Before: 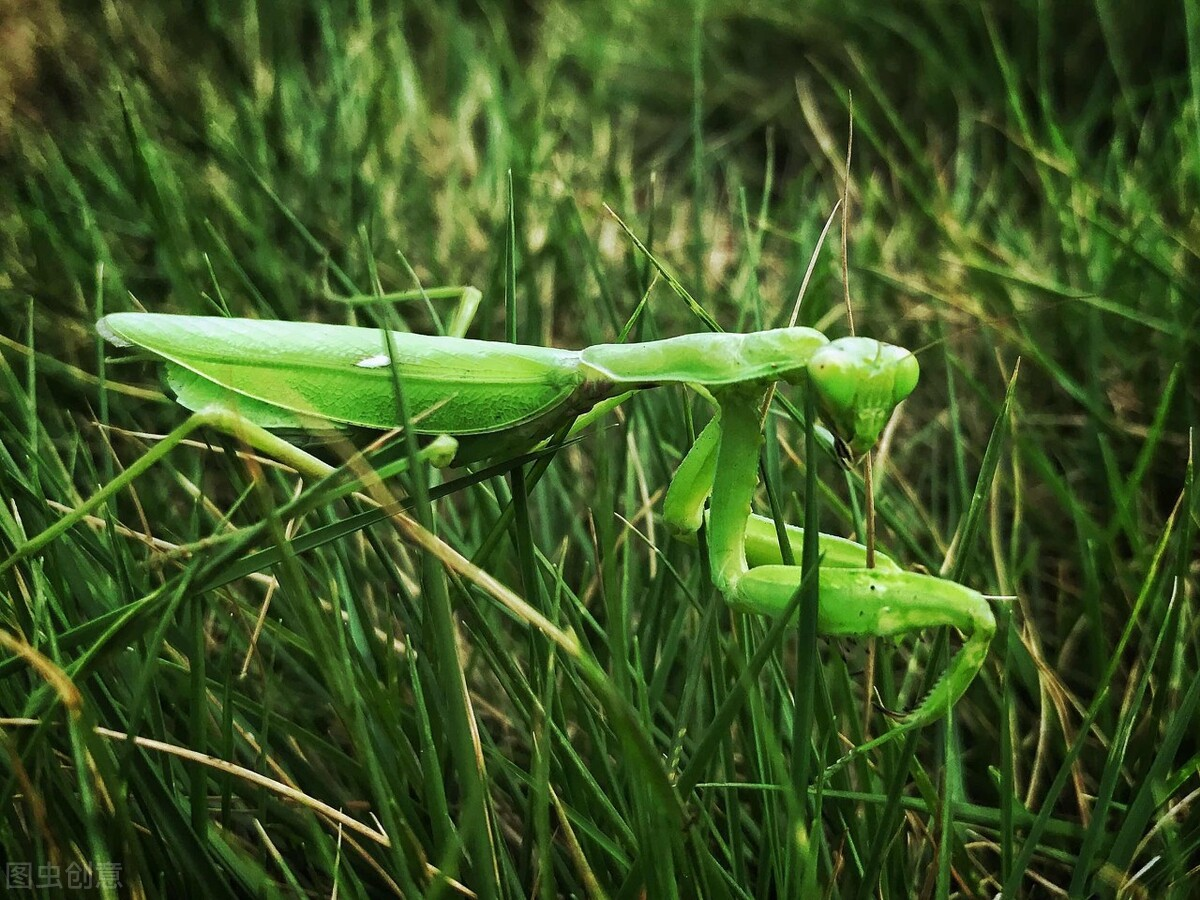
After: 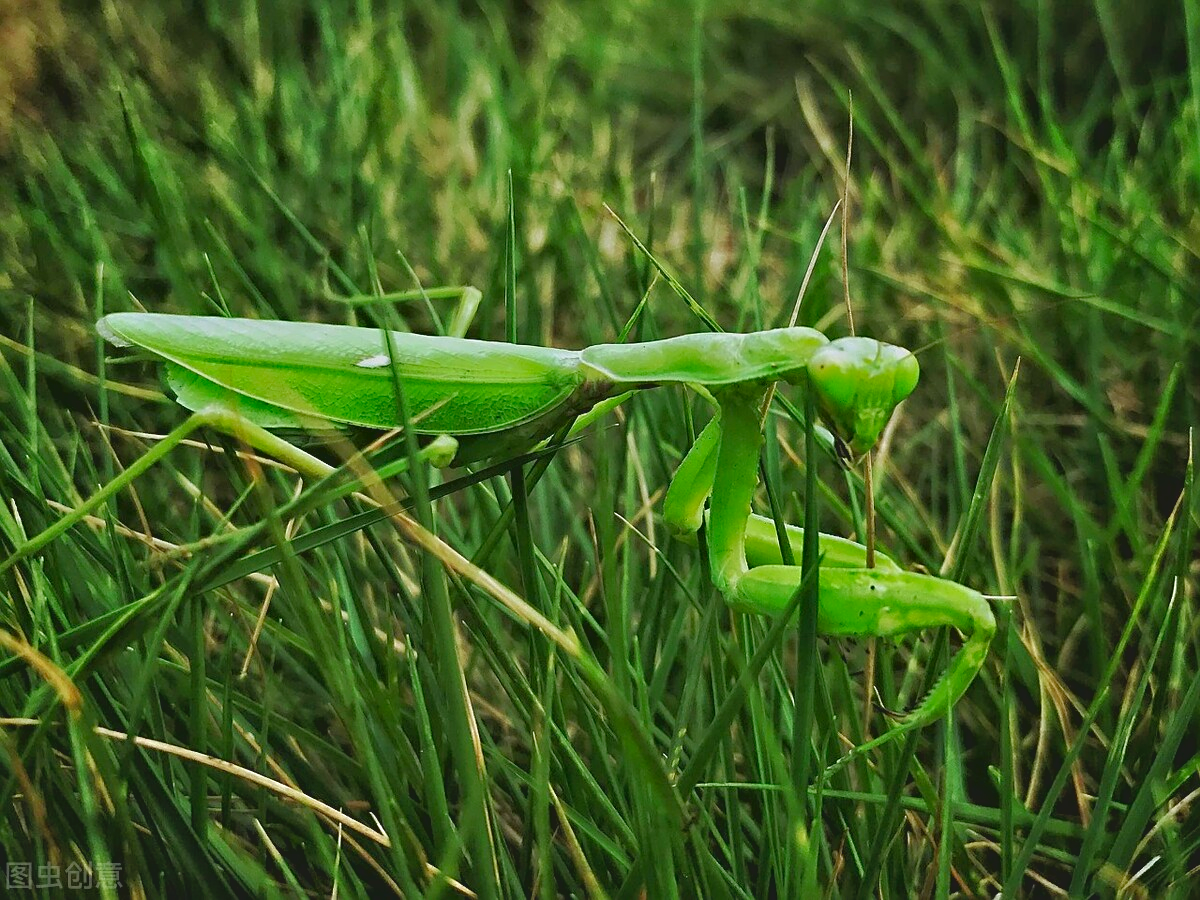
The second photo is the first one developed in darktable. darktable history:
sharpen: on, module defaults
tone equalizer: -8 EV 0.224 EV, -7 EV 0.383 EV, -6 EV 0.409 EV, -5 EV 0.264 EV, -3 EV -0.258 EV, -2 EV -0.442 EV, -1 EV -0.437 EV, +0 EV -0.277 EV, edges refinement/feathering 500, mask exposure compensation -1.57 EV, preserve details no
contrast brightness saturation: contrast -0.198, saturation 0.186
contrast equalizer: y [[0.513, 0.565, 0.608, 0.562, 0.512, 0.5], [0.5 ×6], [0.5, 0.5, 0.5, 0.528, 0.598, 0.658], [0 ×6], [0 ×6]]
